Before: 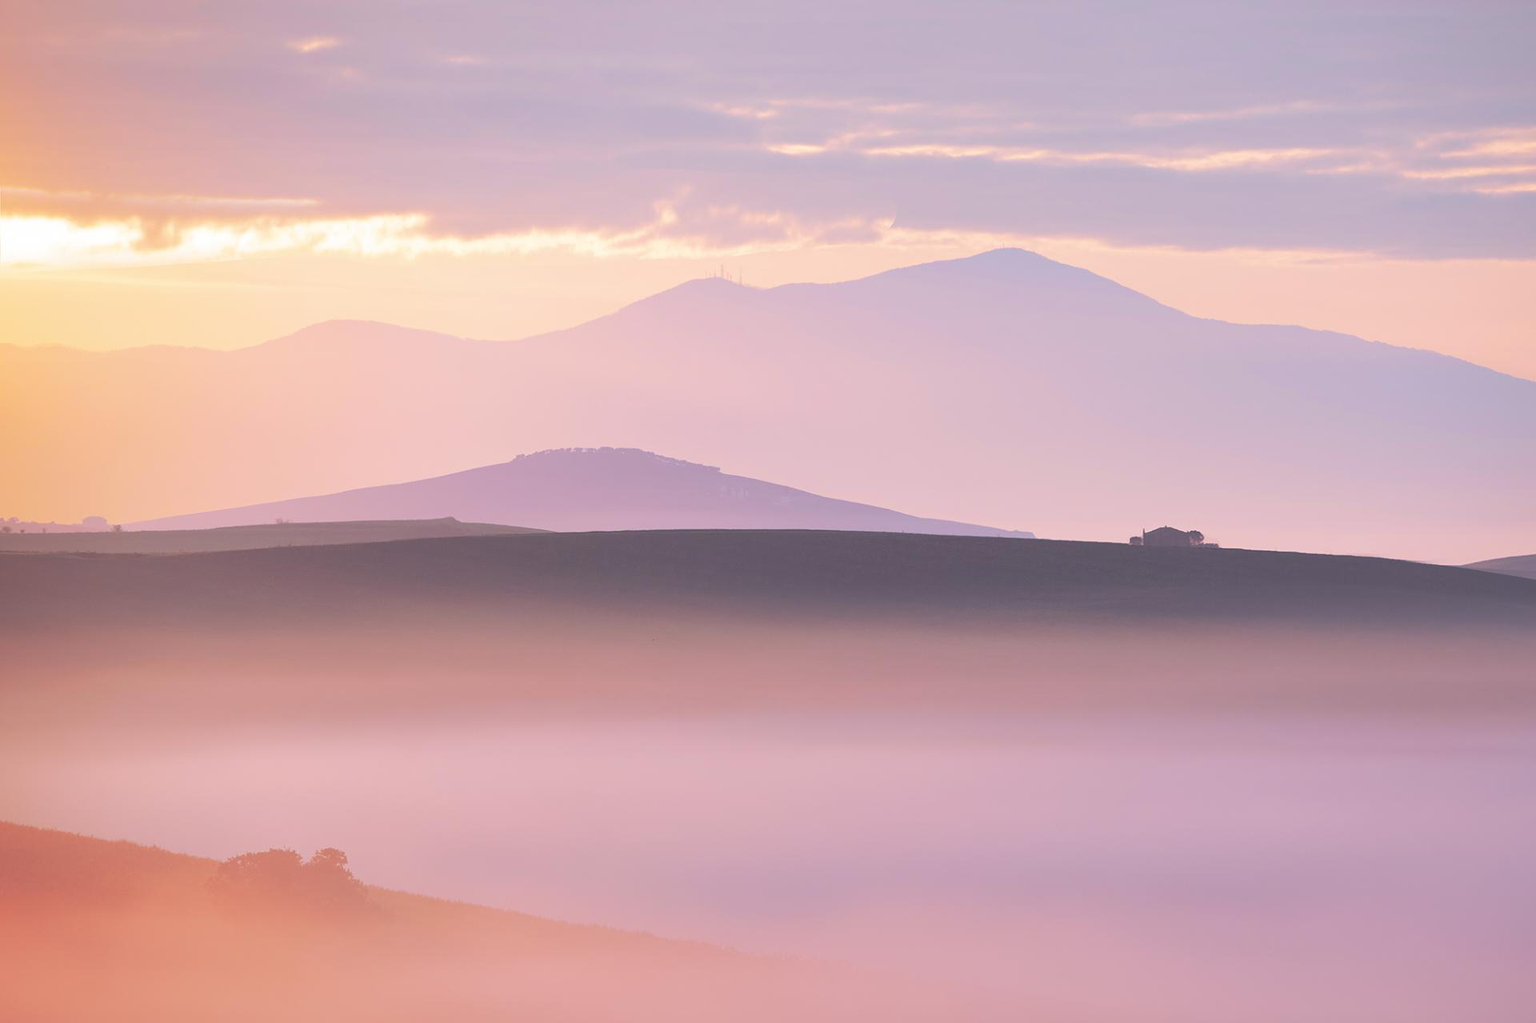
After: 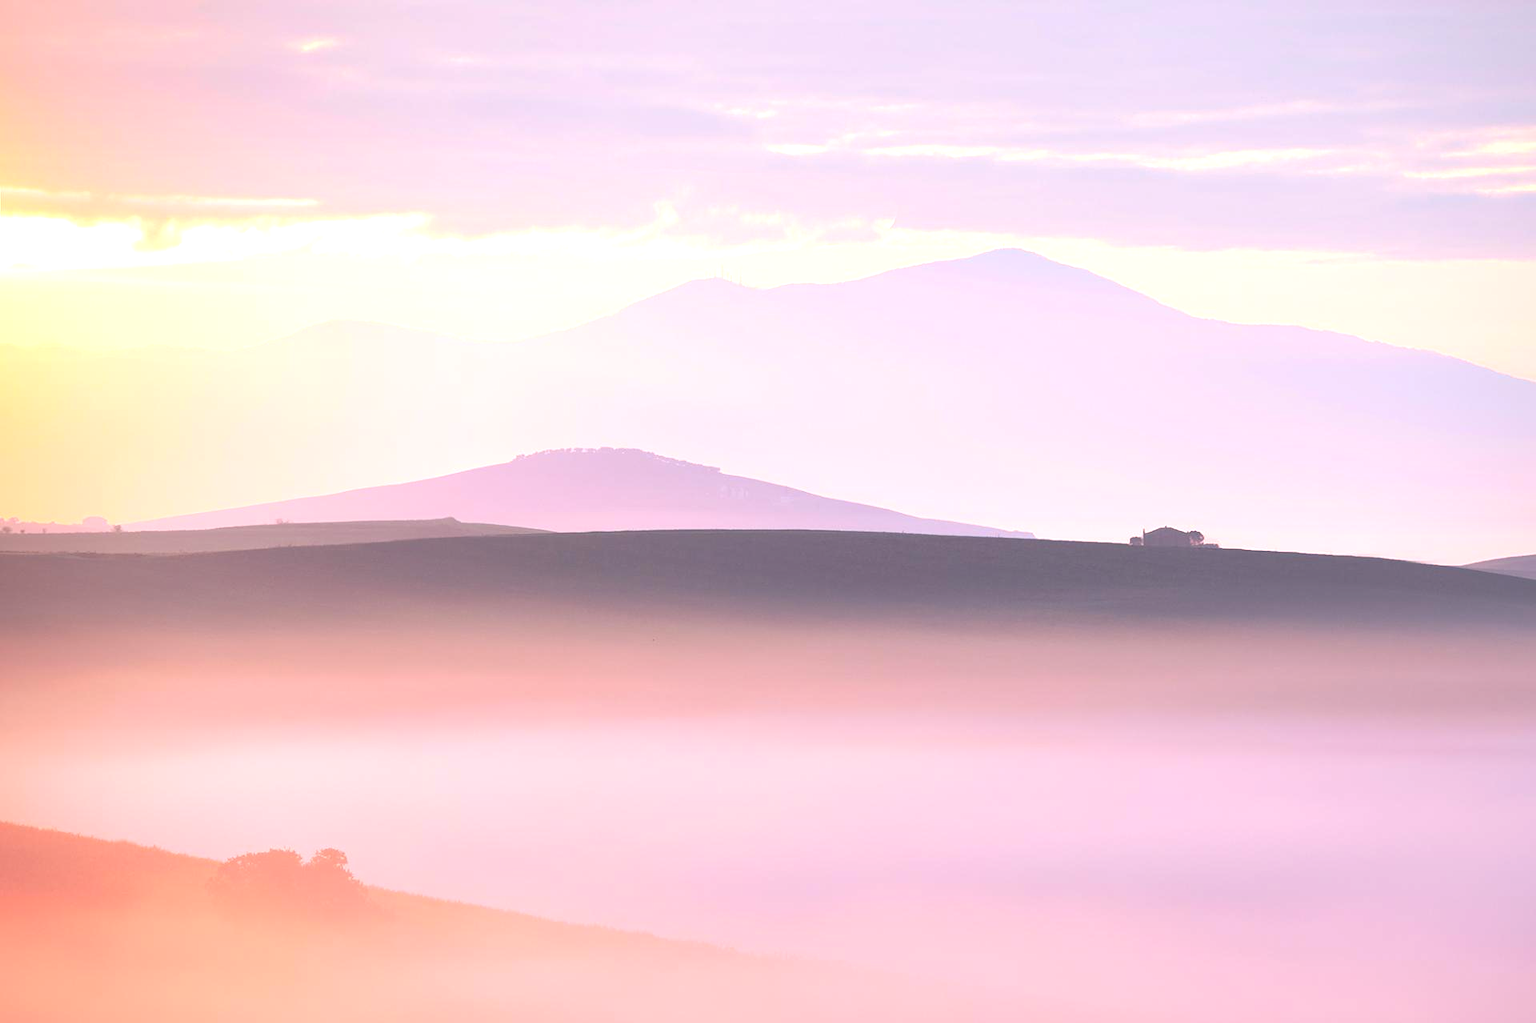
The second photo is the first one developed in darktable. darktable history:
tone equalizer: -8 EV -0.744 EV, -7 EV -0.689 EV, -6 EV -0.597 EV, -5 EV -0.424 EV, -3 EV 0.386 EV, -2 EV 0.6 EV, -1 EV 0.691 EV, +0 EV 0.75 EV
